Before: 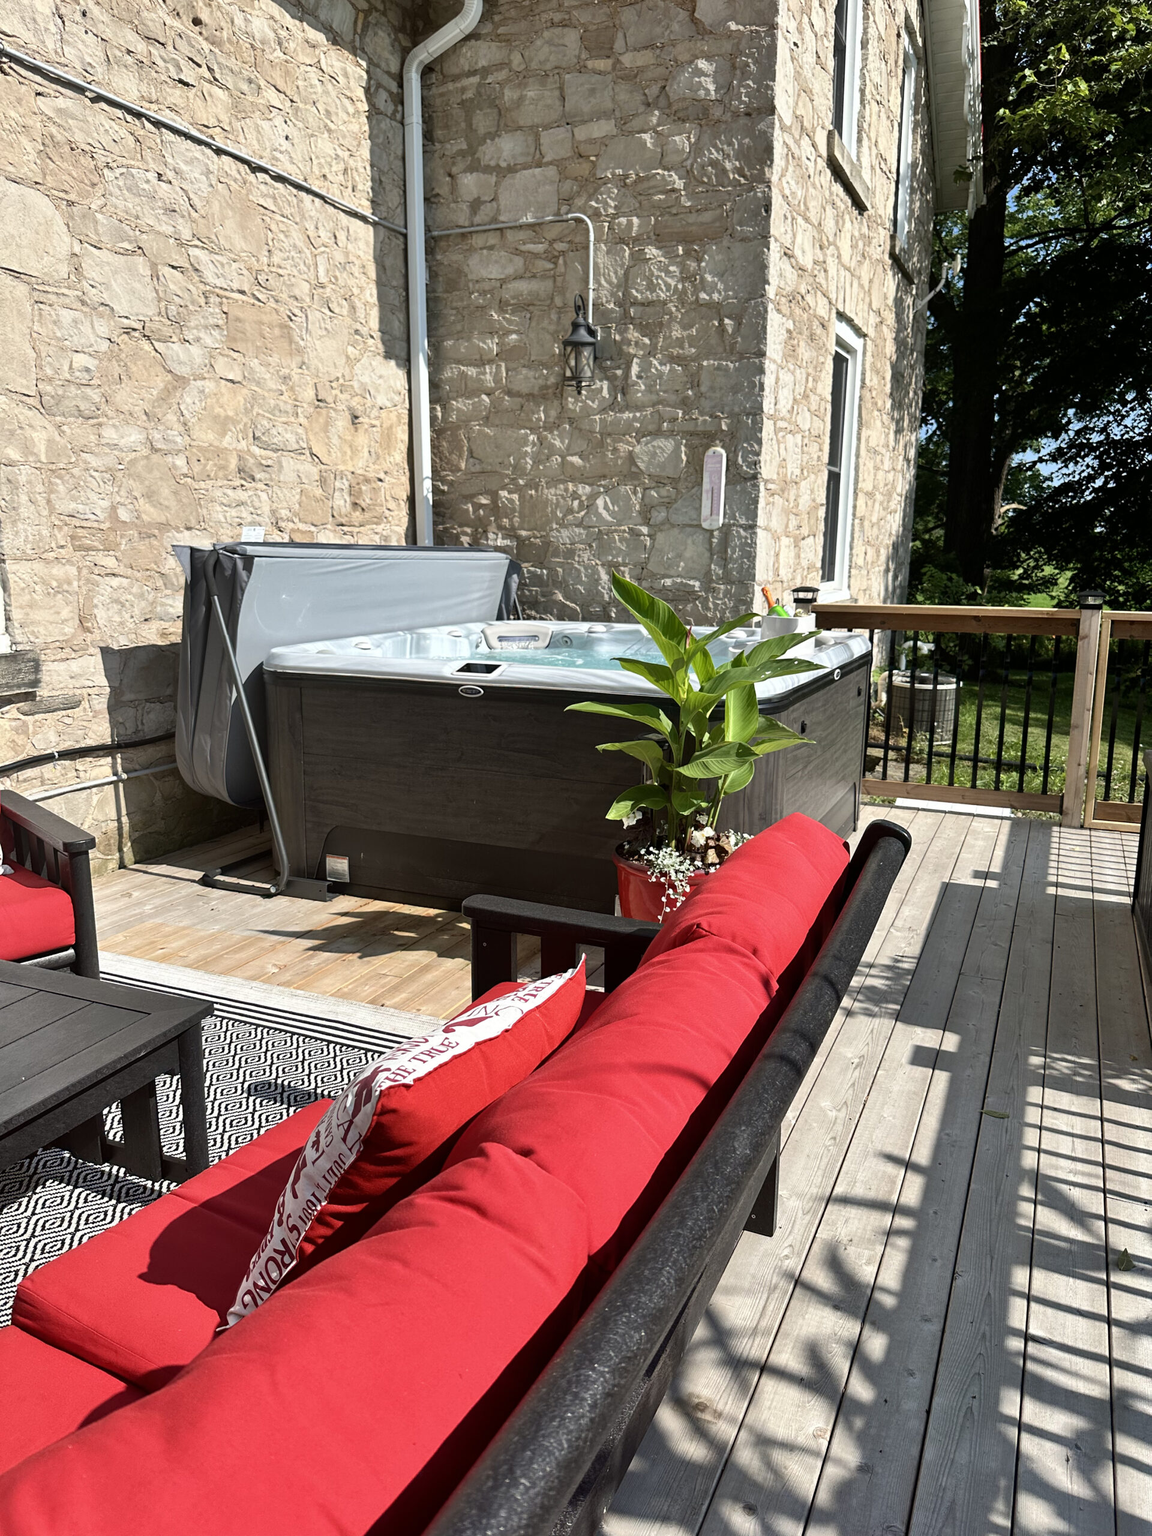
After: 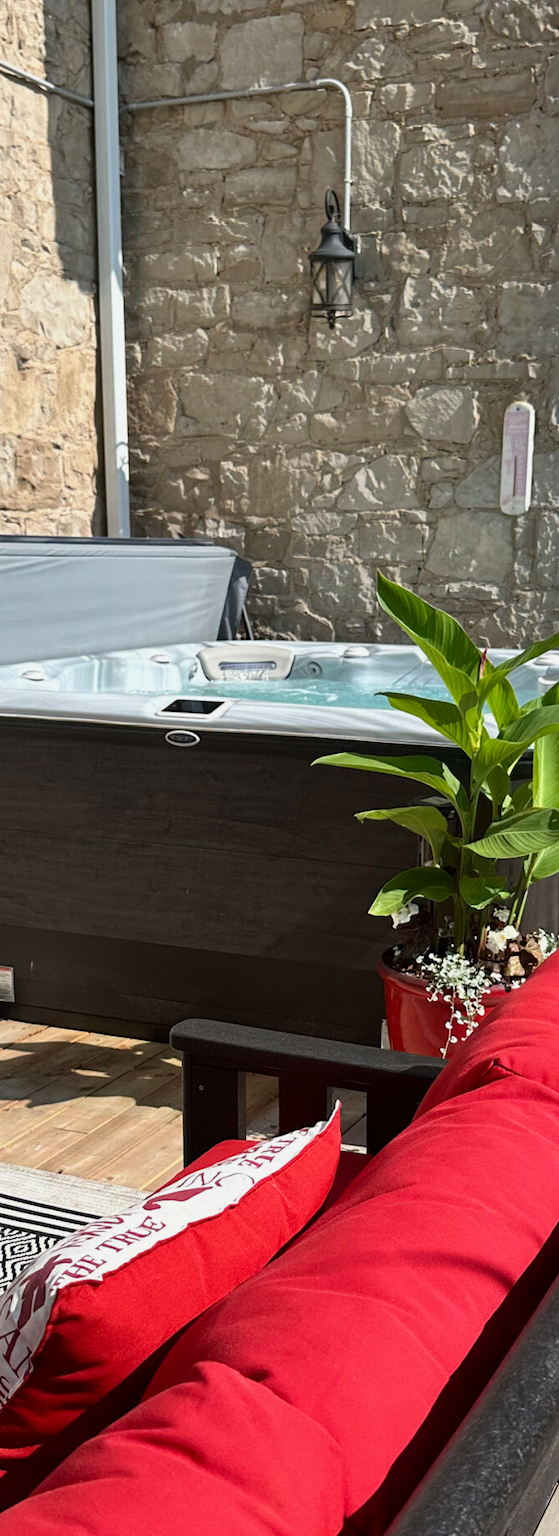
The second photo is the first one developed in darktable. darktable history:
crop and rotate: left 29.476%, top 10.214%, right 35.32%, bottom 17.333%
color balance: on, module defaults
exposure: exposure -0.151 EV, compensate highlight preservation false
